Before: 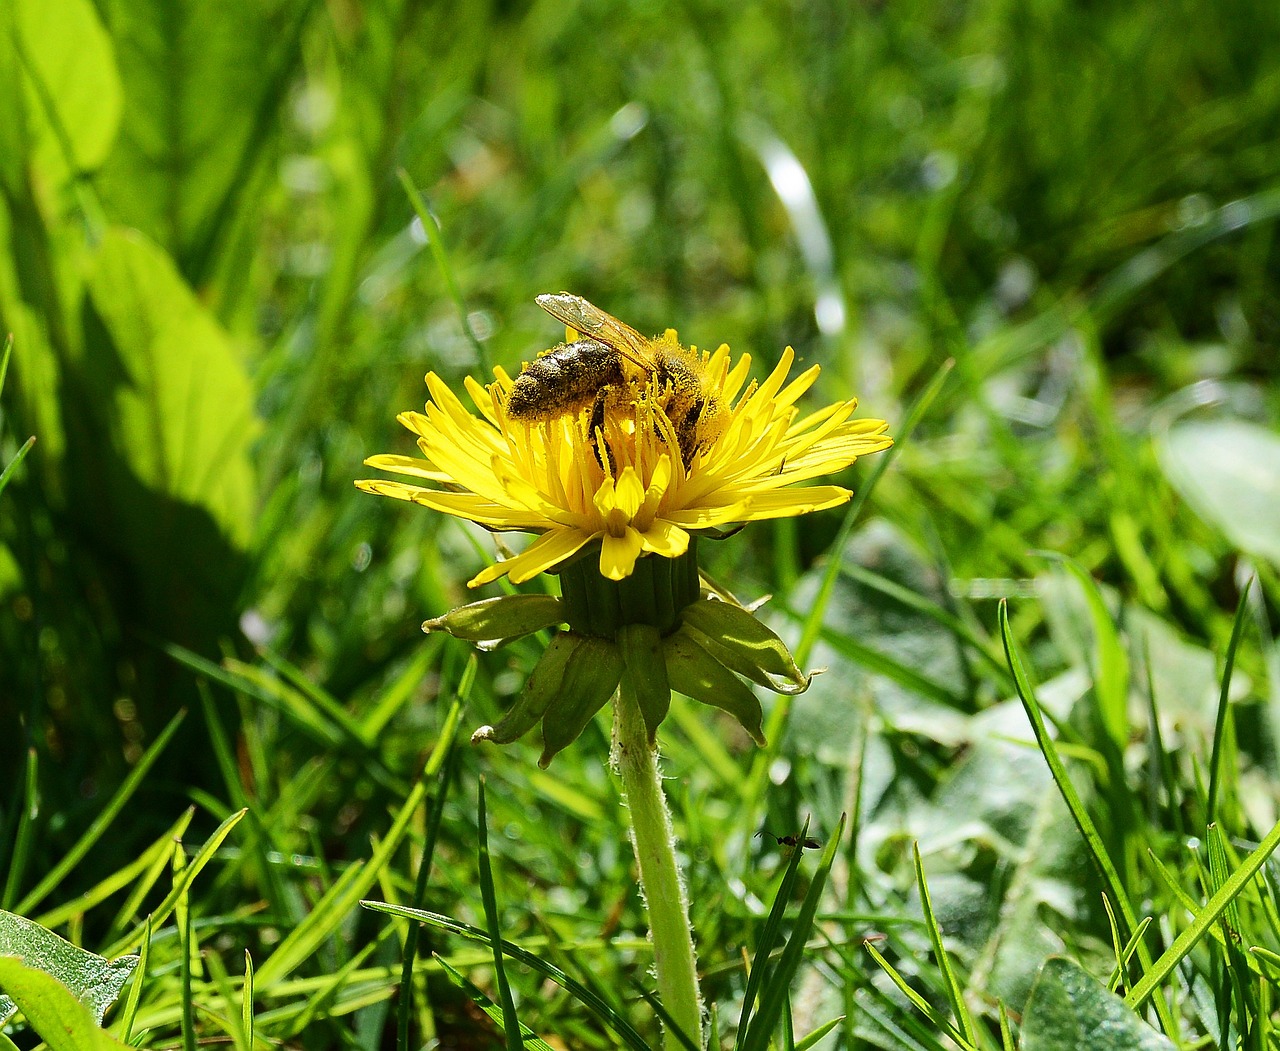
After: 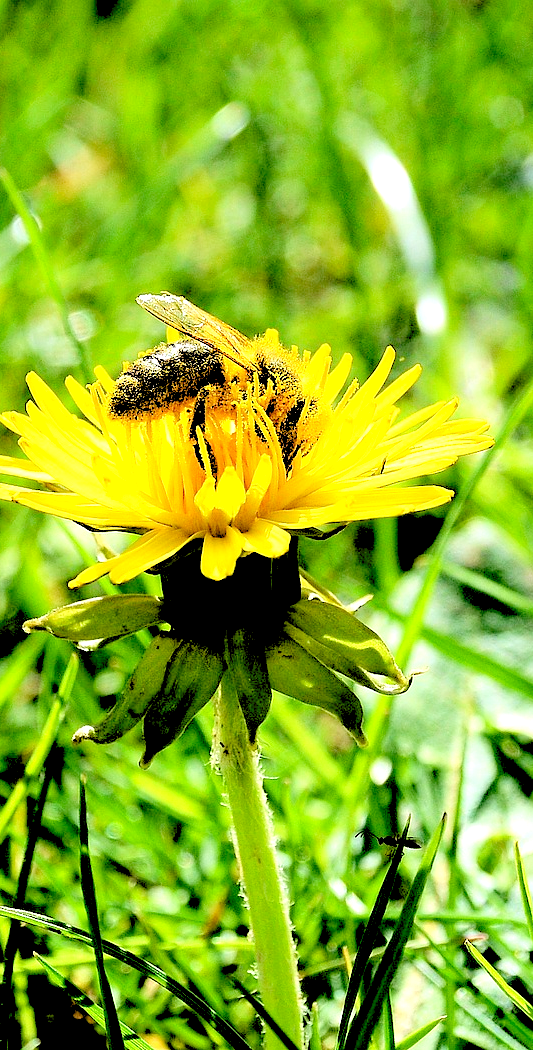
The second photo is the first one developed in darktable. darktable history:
rgb levels: levels [[0.034, 0.472, 0.904], [0, 0.5, 1], [0, 0.5, 1]]
crop: left 31.229%, right 27.105%
levels: levels [0.008, 0.318, 0.836]
exposure: compensate highlight preservation false
